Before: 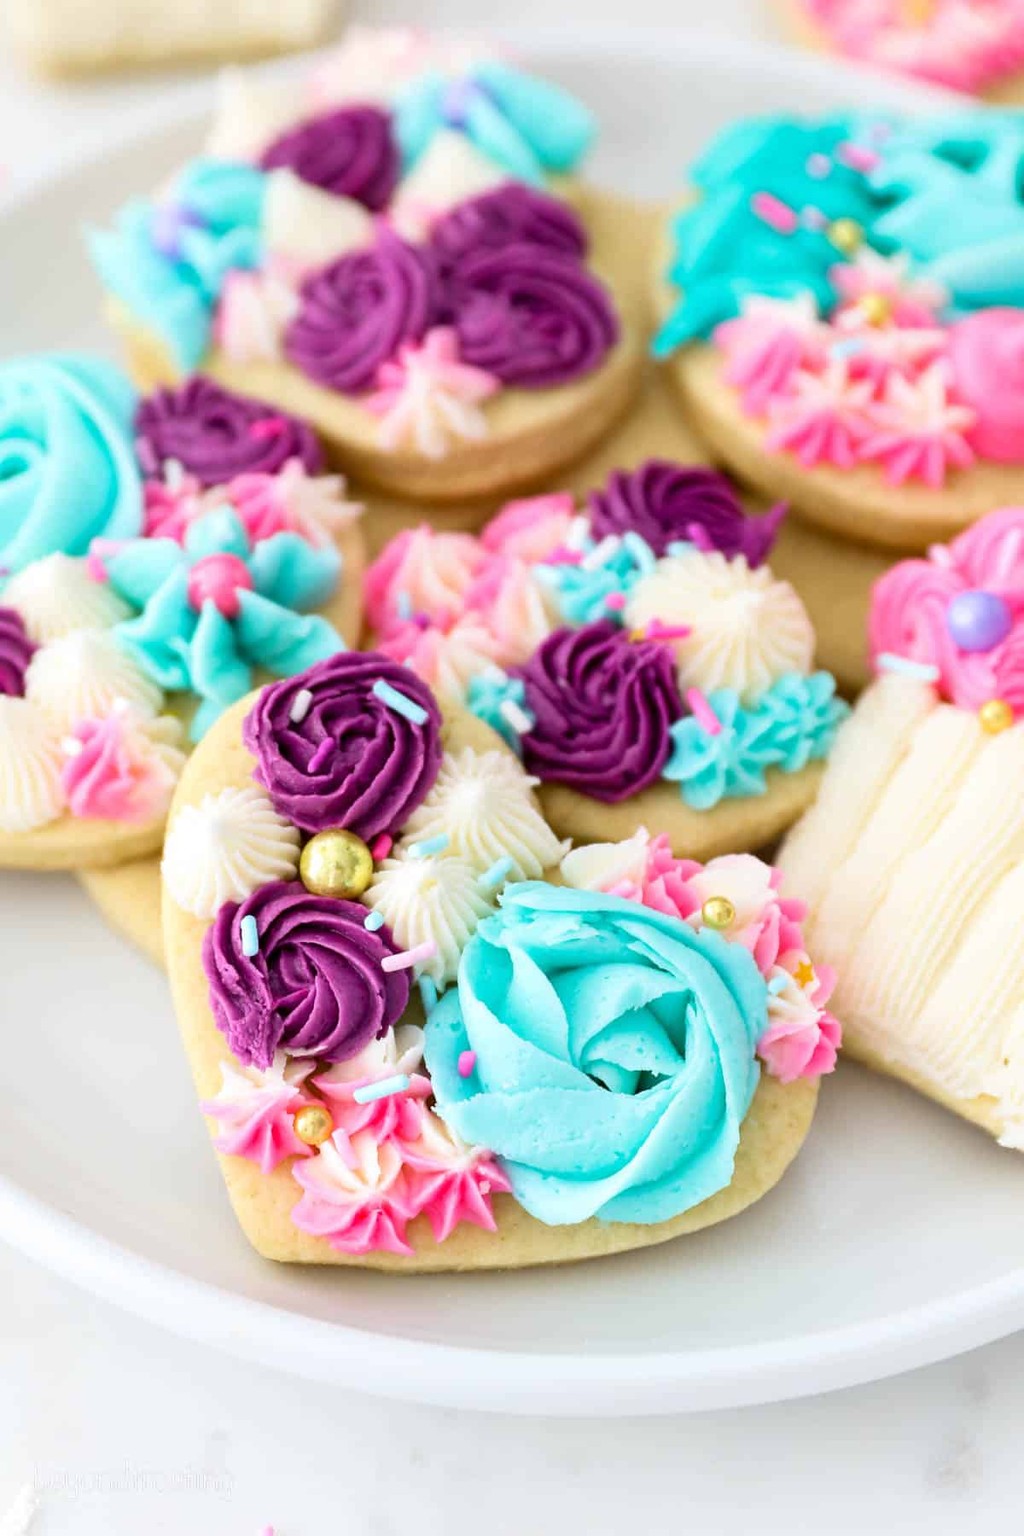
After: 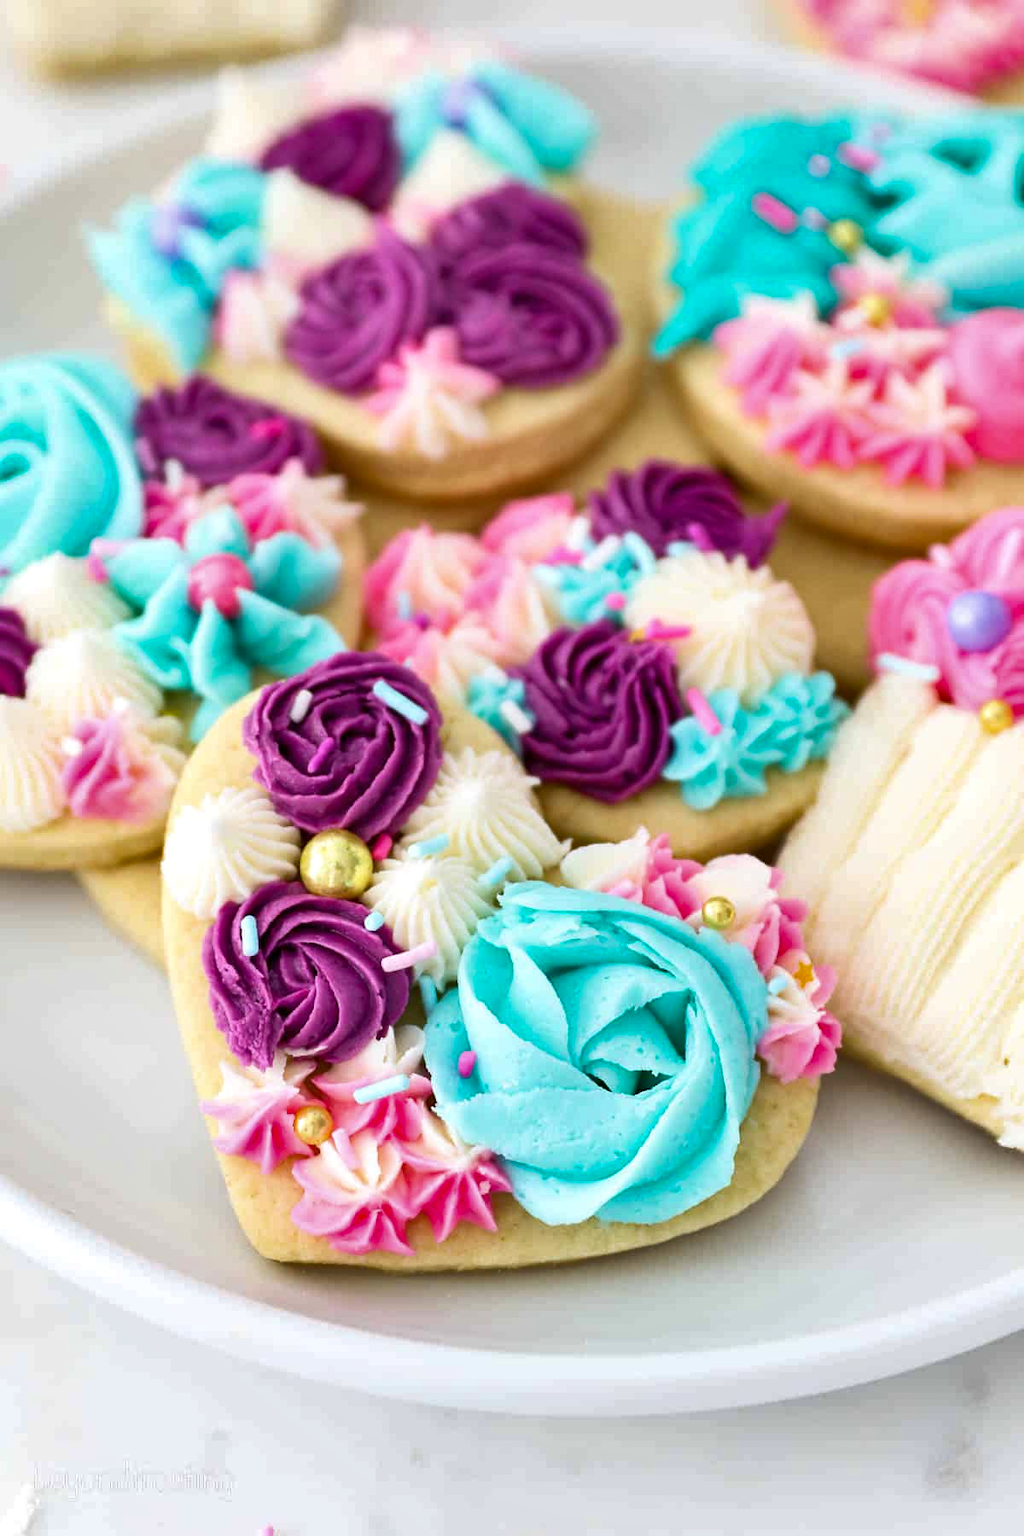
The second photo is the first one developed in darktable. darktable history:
shadows and highlights: white point adjustment 0.938, soften with gaussian
